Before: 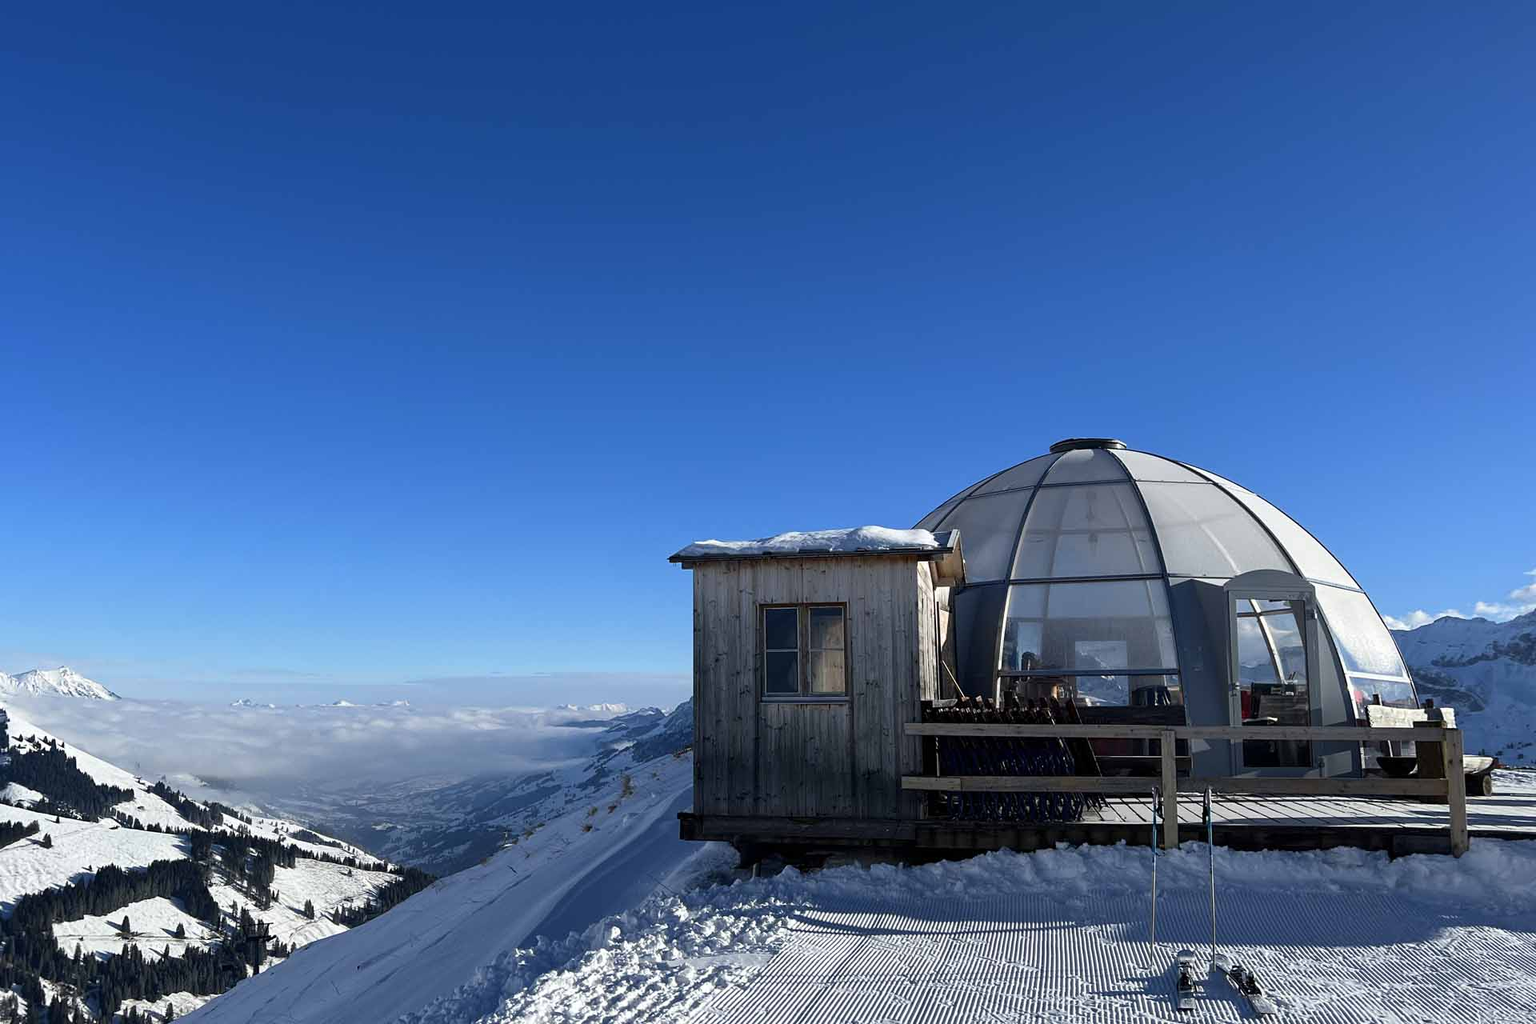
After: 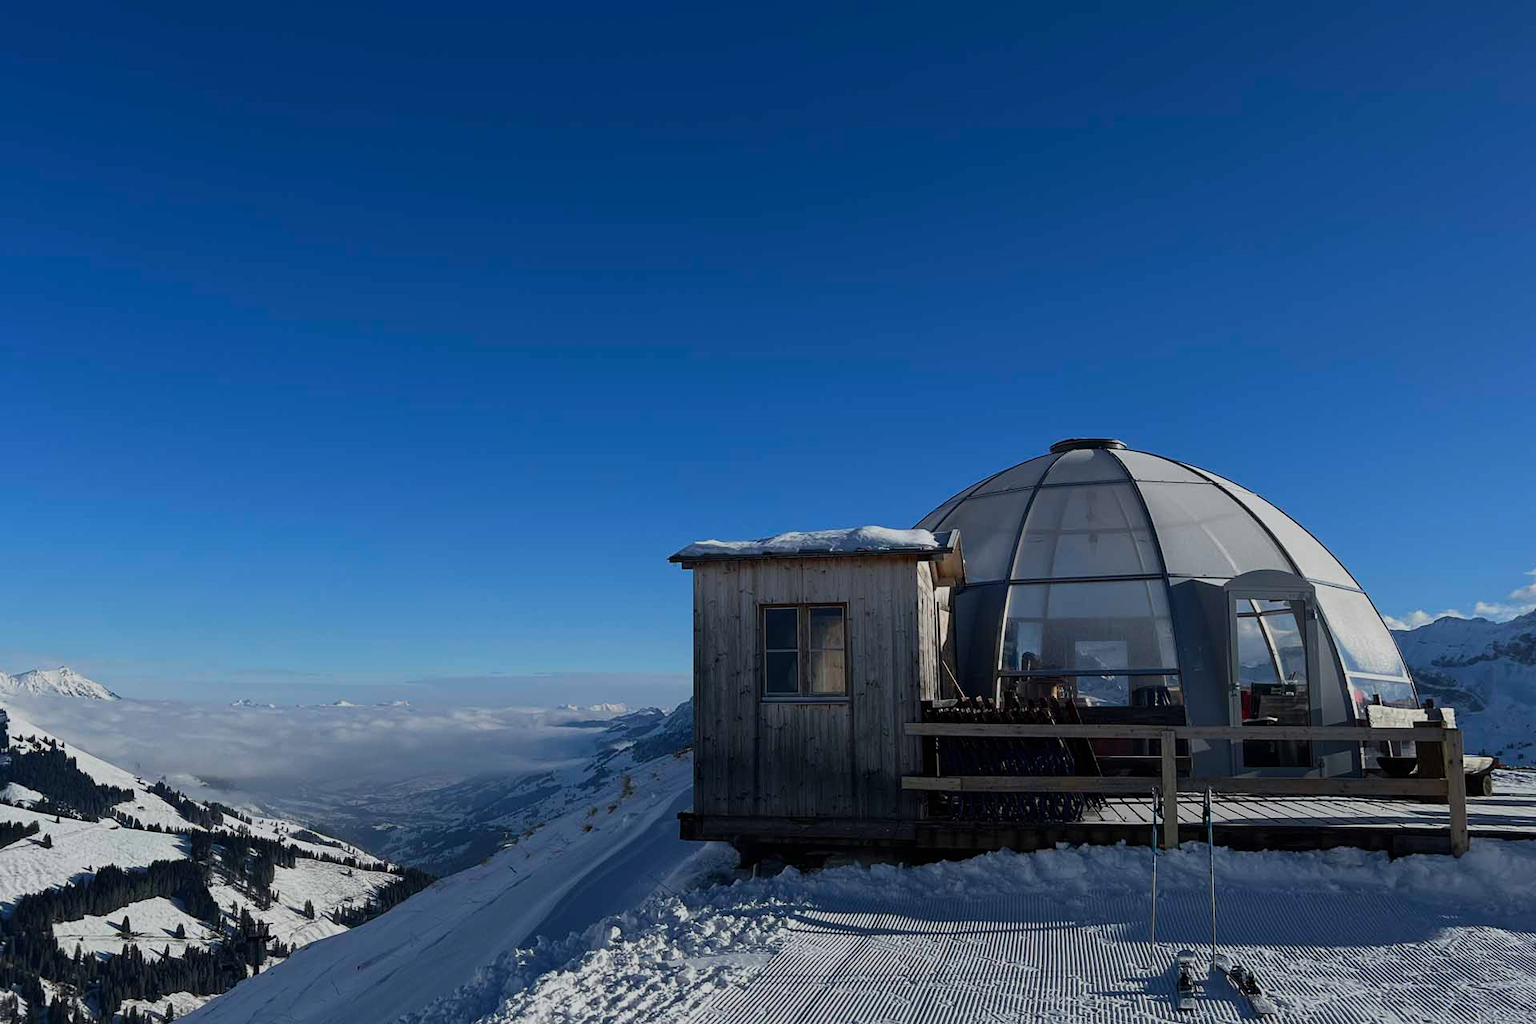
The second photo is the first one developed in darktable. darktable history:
exposure: black level correction 0, exposure -0.72 EV, compensate exposure bias true, compensate highlight preservation false
